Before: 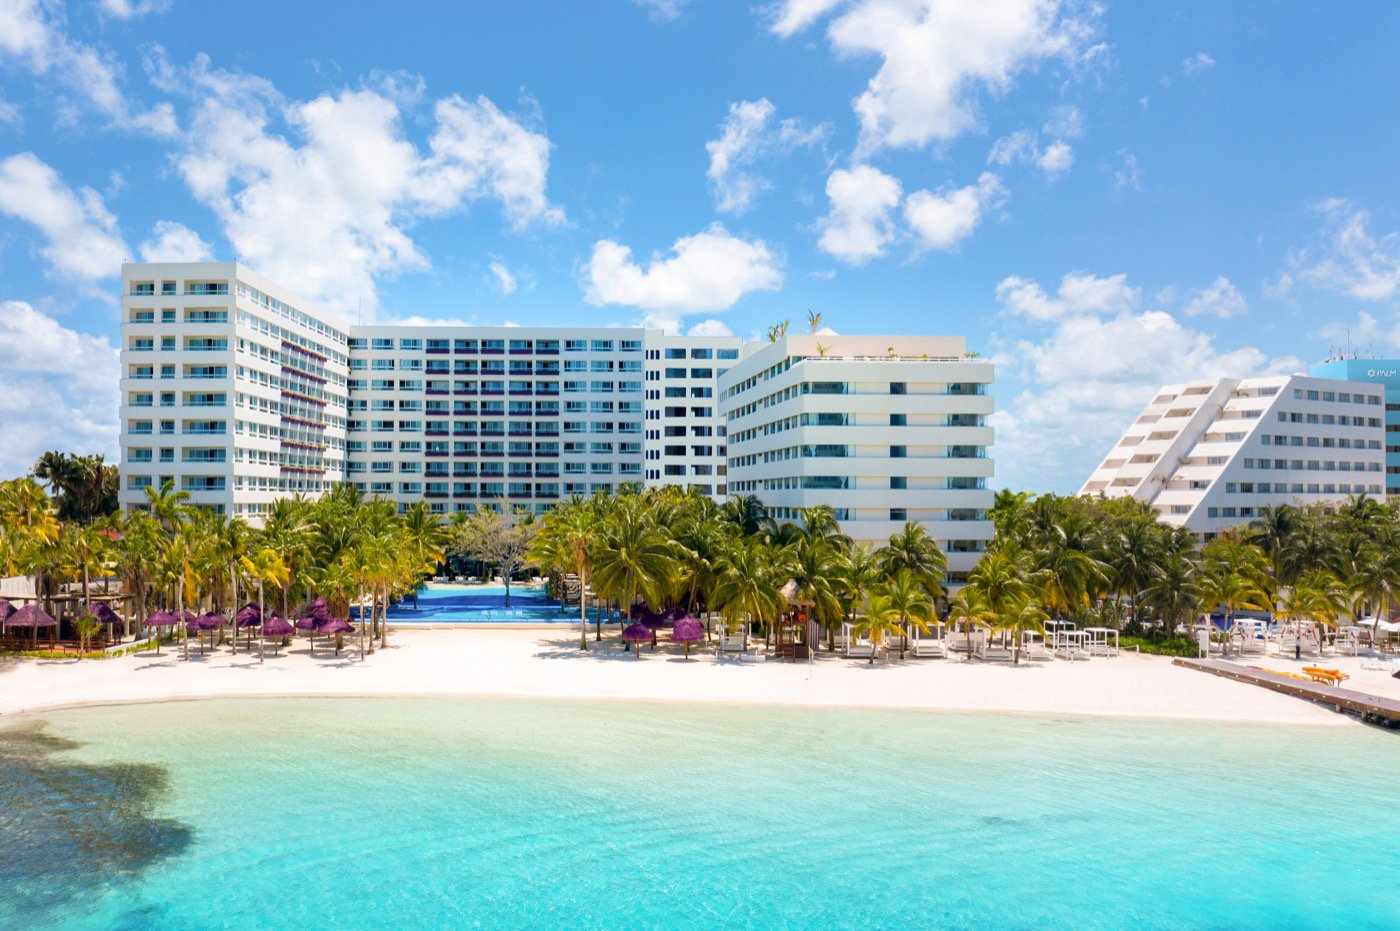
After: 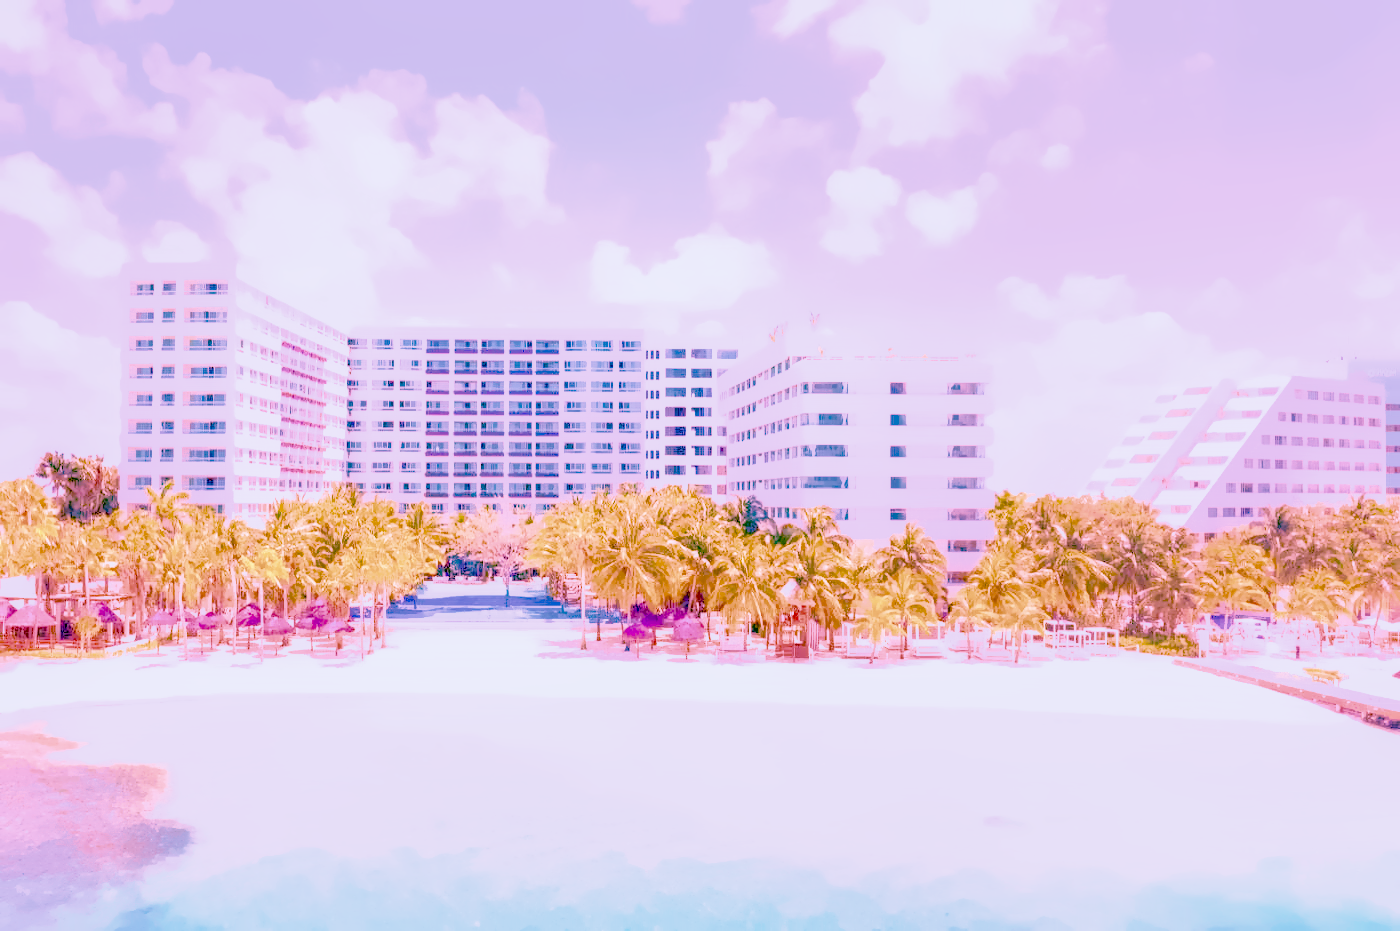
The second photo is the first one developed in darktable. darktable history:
white balance: red 2.229, blue 1.46
highlight reconstruction: on, module defaults
hot pixels: on, module defaults
denoise (profiled): preserve shadows 1.52, scattering 0.002, a [-1, 0, 0], compensate highlight preservation false
lens correction: scale 1, crop 1, focal 16, aperture 5.6, distance 1000, camera "Canon EOS RP", lens "Canon RF 16mm F2.8 STM"
haze removal: compatibility mode true, adaptive false
exposure "Canon RP Default?": black level correction 0, exposure 1.1 EV, compensate exposure bias true, compensate highlight preservation false
color calibration "As Shot": illuminant as shot in camera, x 0.358, y 0.373, temperature 4628.91 K
filmic rgb: black relative exposure -7.65 EV, white relative exposure 4.56 EV, hardness 3.61, contrast 1.25
shadows and highlights: on, module defaults
local contrast: on, module defaults
velvia: on, module defaults
color balance rgb "basic colorfulness: standard": perceptual saturation grading › global saturation 20%, perceptual saturation grading › highlights -25%, perceptual saturation grading › shadows 25%
